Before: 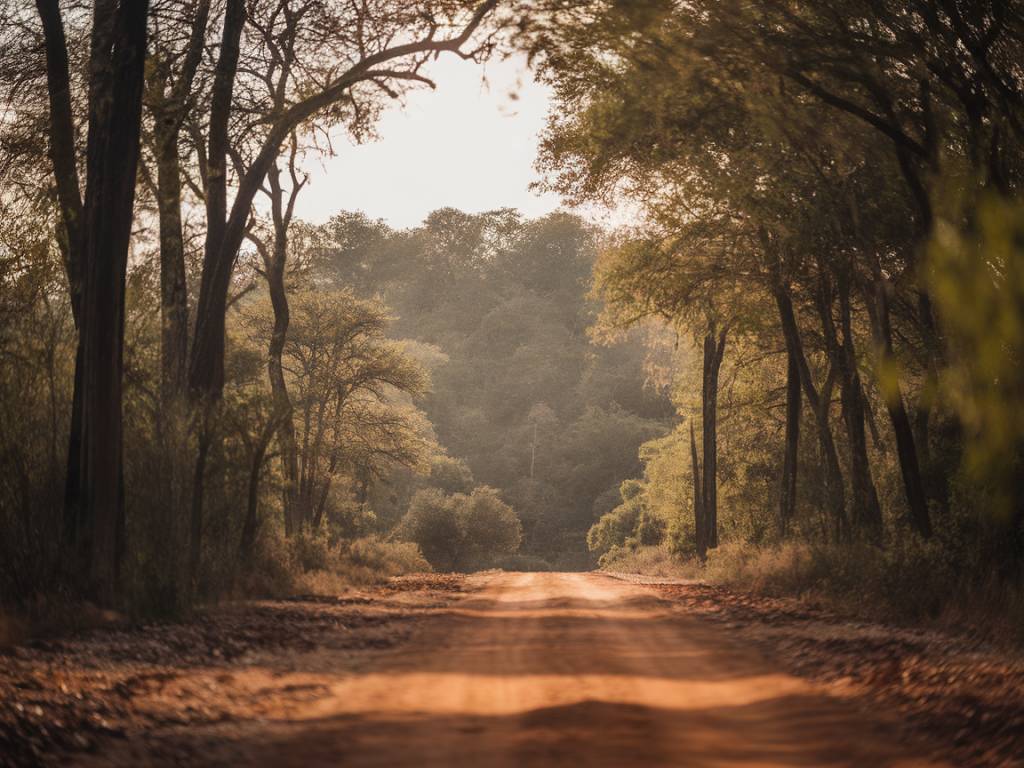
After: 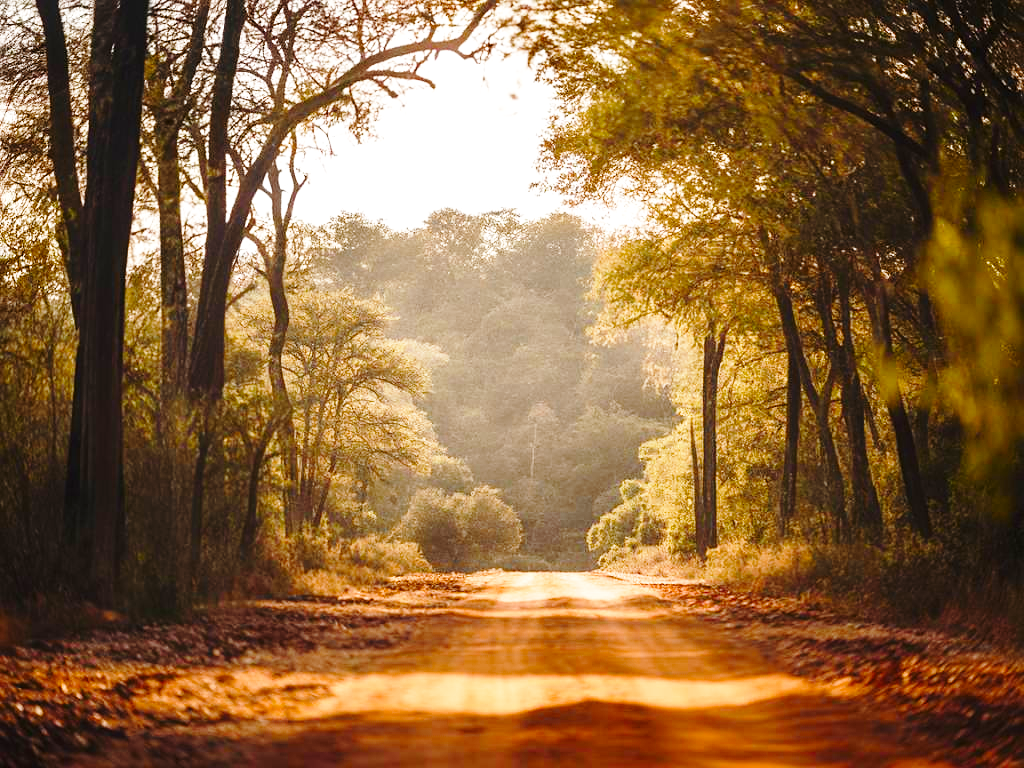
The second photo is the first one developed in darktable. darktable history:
base curve: curves: ch0 [(0, 0) (0.028, 0.03) (0.121, 0.232) (0.46, 0.748) (0.859, 0.968) (1, 1)], preserve colors none
color balance rgb: perceptual saturation grading › global saturation 25%, perceptual saturation grading › highlights -50%, perceptual saturation grading › shadows 30%, perceptual brilliance grading › global brilliance 12%, global vibrance 20%
sharpen: amount 0.2
